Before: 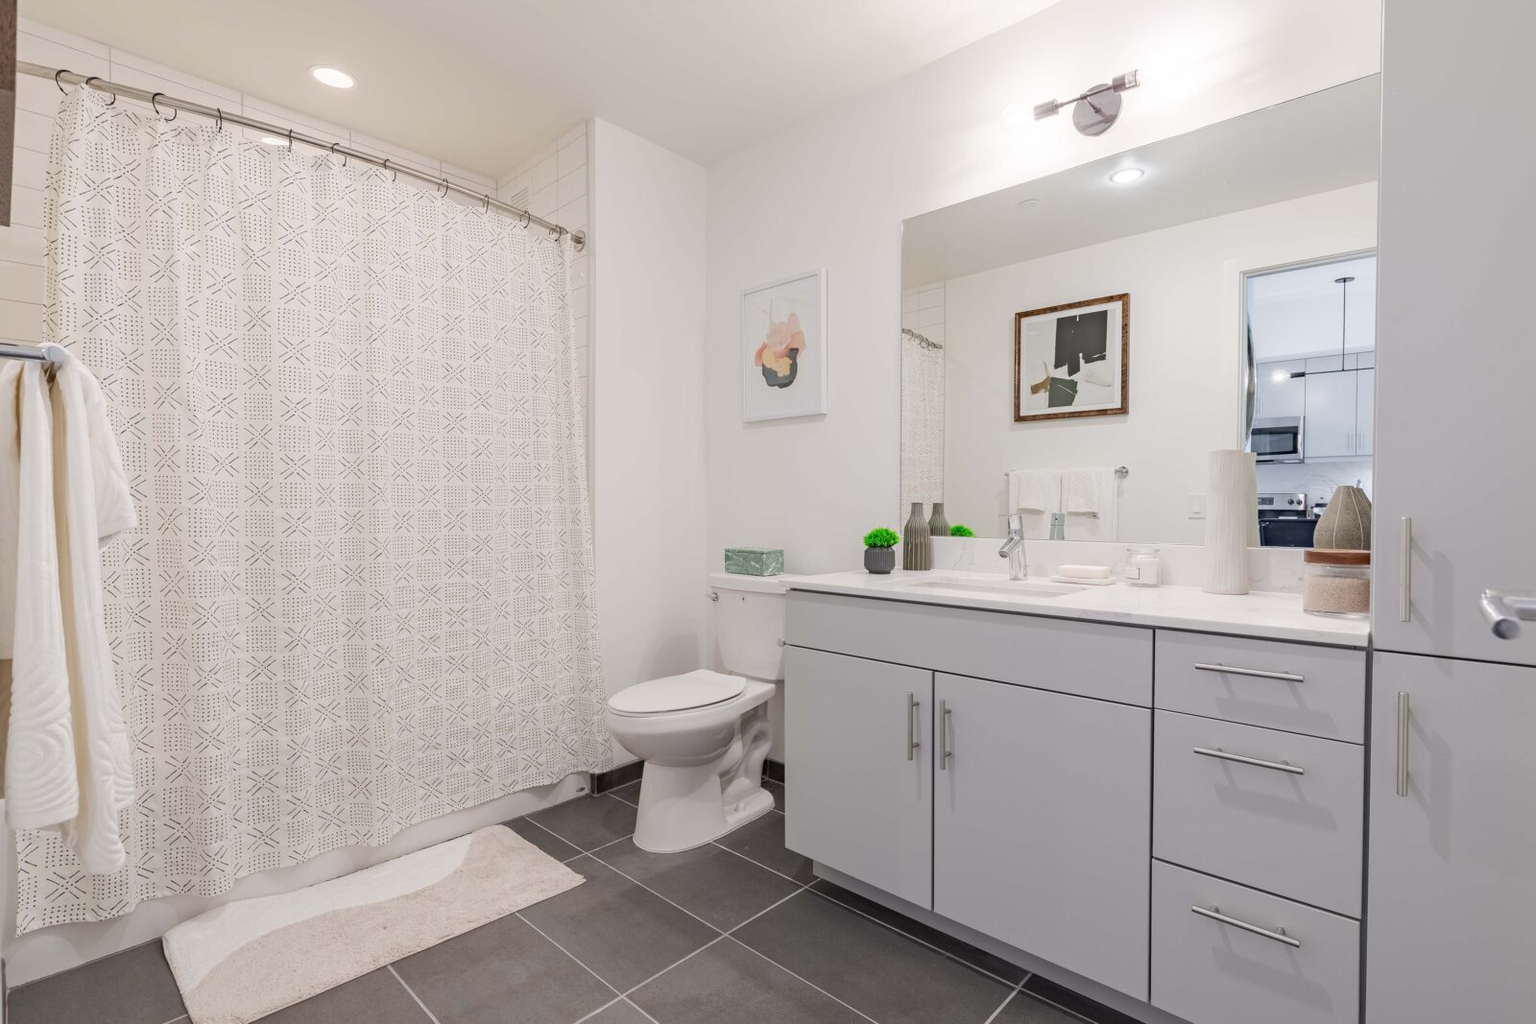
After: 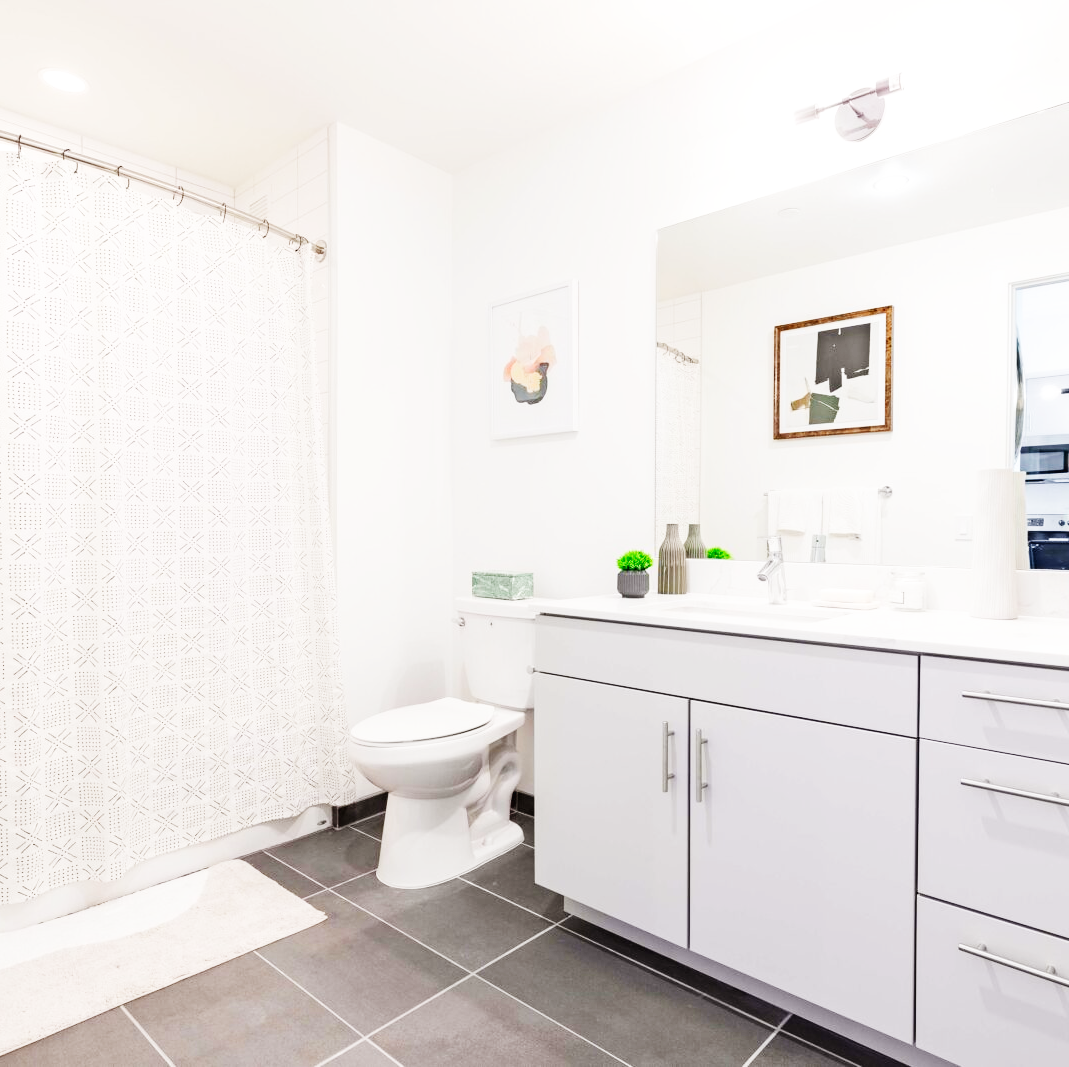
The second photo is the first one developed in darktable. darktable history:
base curve: curves: ch0 [(0, 0.003) (0.001, 0.002) (0.006, 0.004) (0.02, 0.022) (0.048, 0.086) (0.094, 0.234) (0.162, 0.431) (0.258, 0.629) (0.385, 0.8) (0.548, 0.918) (0.751, 0.988) (1, 1)], preserve colors none
crop and rotate: left 17.731%, right 15.397%
